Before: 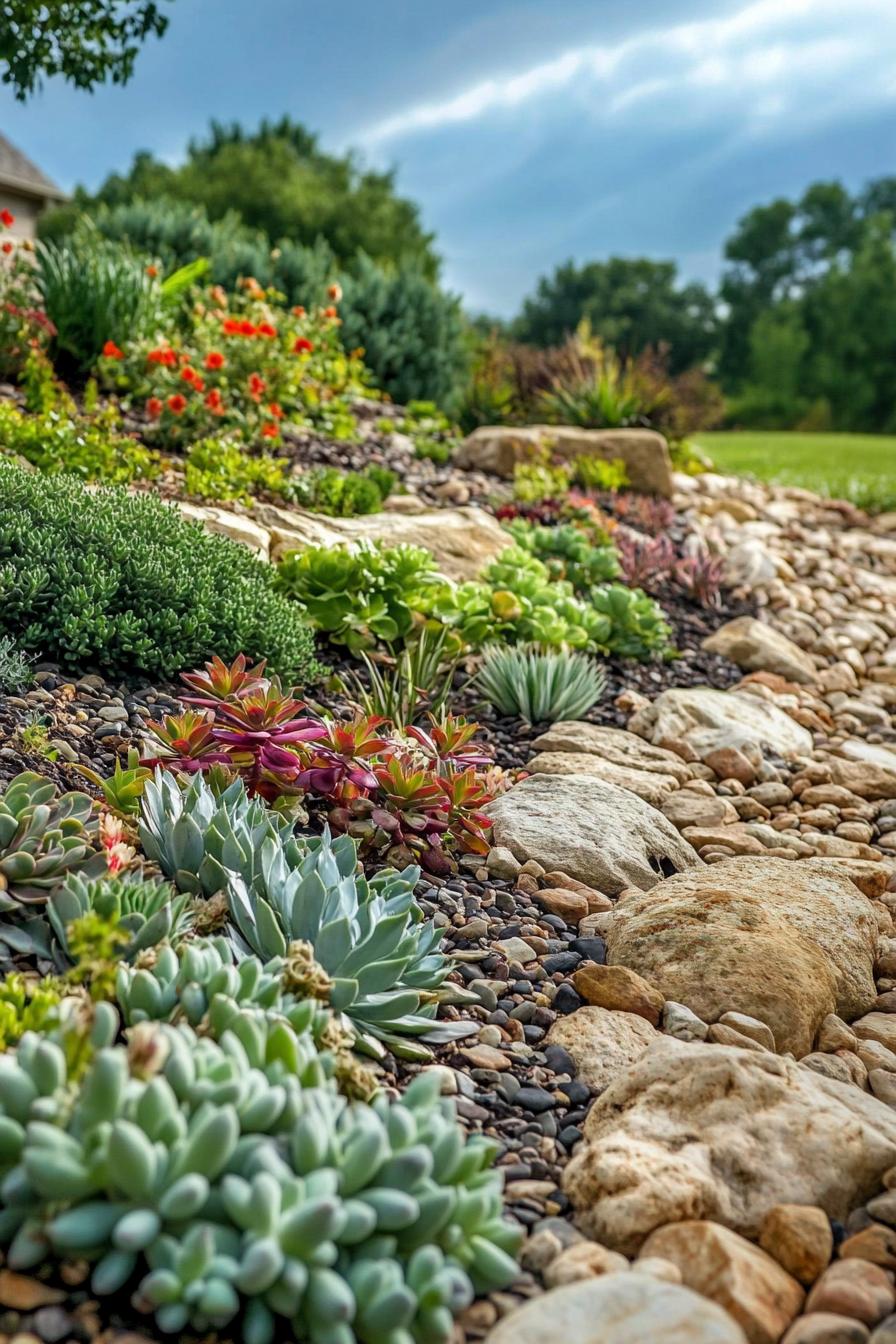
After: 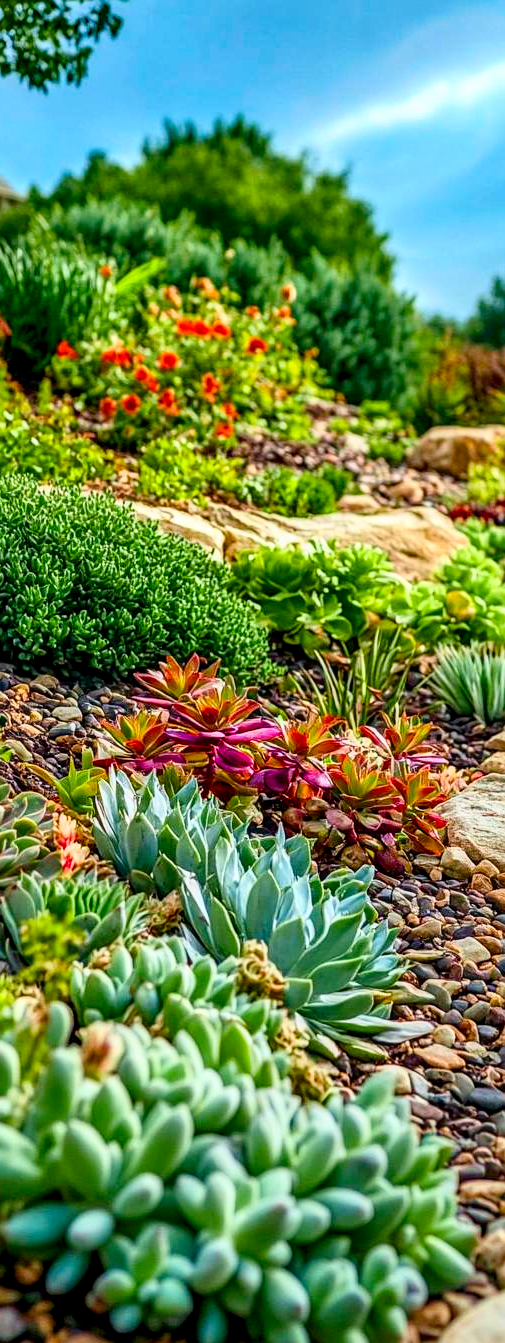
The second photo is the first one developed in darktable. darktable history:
color balance rgb: perceptual saturation grading › global saturation 34.861%, perceptual saturation grading › highlights -29.85%, perceptual saturation grading › shadows 35.102%, global vibrance 14.773%
sharpen: amount 0.21
crop: left 5.199%, right 38.381%
local contrast: on, module defaults
tone curve: curves: ch0 [(0, 0) (0.091, 0.075) (0.409, 0.457) (0.733, 0.82) (0.844, 0.908) (0.909, 0.942) (1, 0.973)]; ch1 [(0, 0) (0.437, 0.404) (0.5, 0.5) (0.529, 0.556) (0.58, 0.606) (0.616, 0.654) (1, 1)]; ch2 [(0, 0) (0.442, 0.415) (0.5, 0.5) (0.535, 0.557) (0.585, 0.62) (1, 1)], color space Lab, independent channels, preserve colors none
